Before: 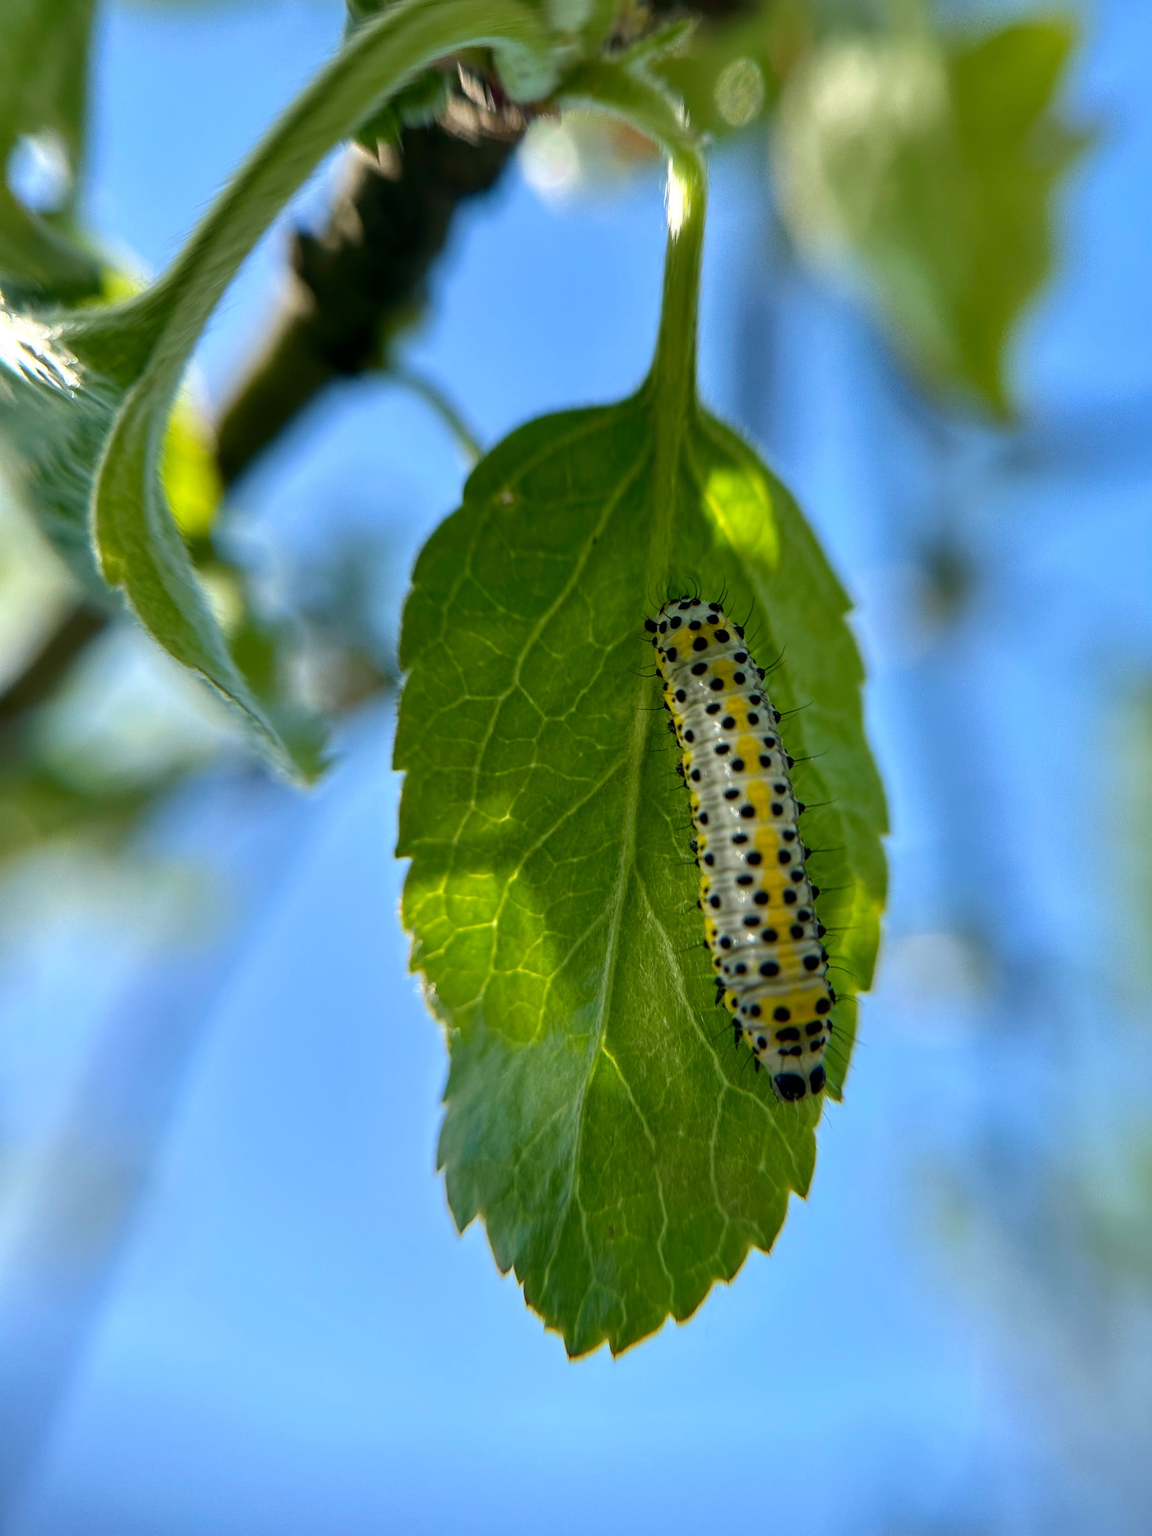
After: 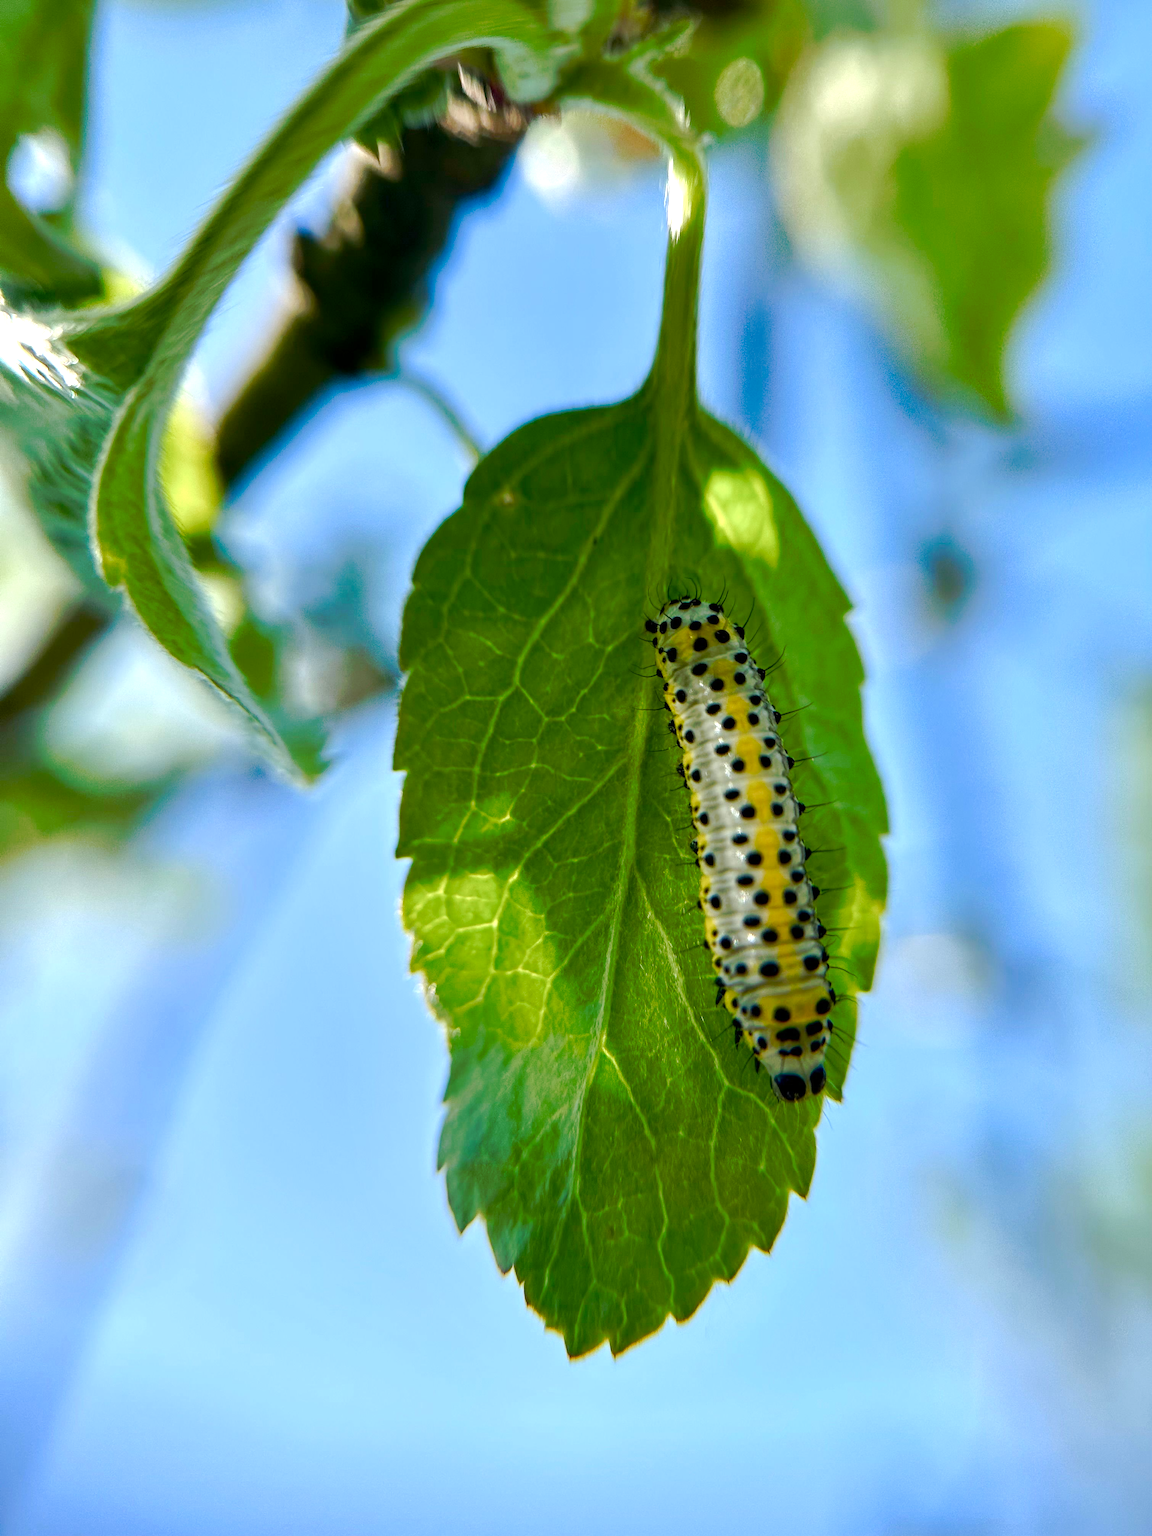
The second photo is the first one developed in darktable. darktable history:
color balance rgb: perceptual saturation grading › global saturation 20%, perceptual saturation grading › highlights -50%, perceptual saturation grading › shadows 30%, perceptual brilliance grading › global brilliance 10%, perceptual brilliance grading › shadows 15%
tone curve: curves: ch0 [(0, 0) (0.003, 0.003) (0.011, 0.011) (0.025, 0.024) (0.044, 0.042) (0.069, 0.066) (0.1, 0.095) (0.136, 0.129) (0.177, 0.169) (0.224, 0.214) (0.277, 0.264) (0.335, 0.319) (0.399, 0.38) (0.468, 0.446) (0.543, 0.558) (0.623, 0.636) (0.709, 0.719) (0.801, 0.807) (0.898, 0.901) (1, 1)], preserve colors none
